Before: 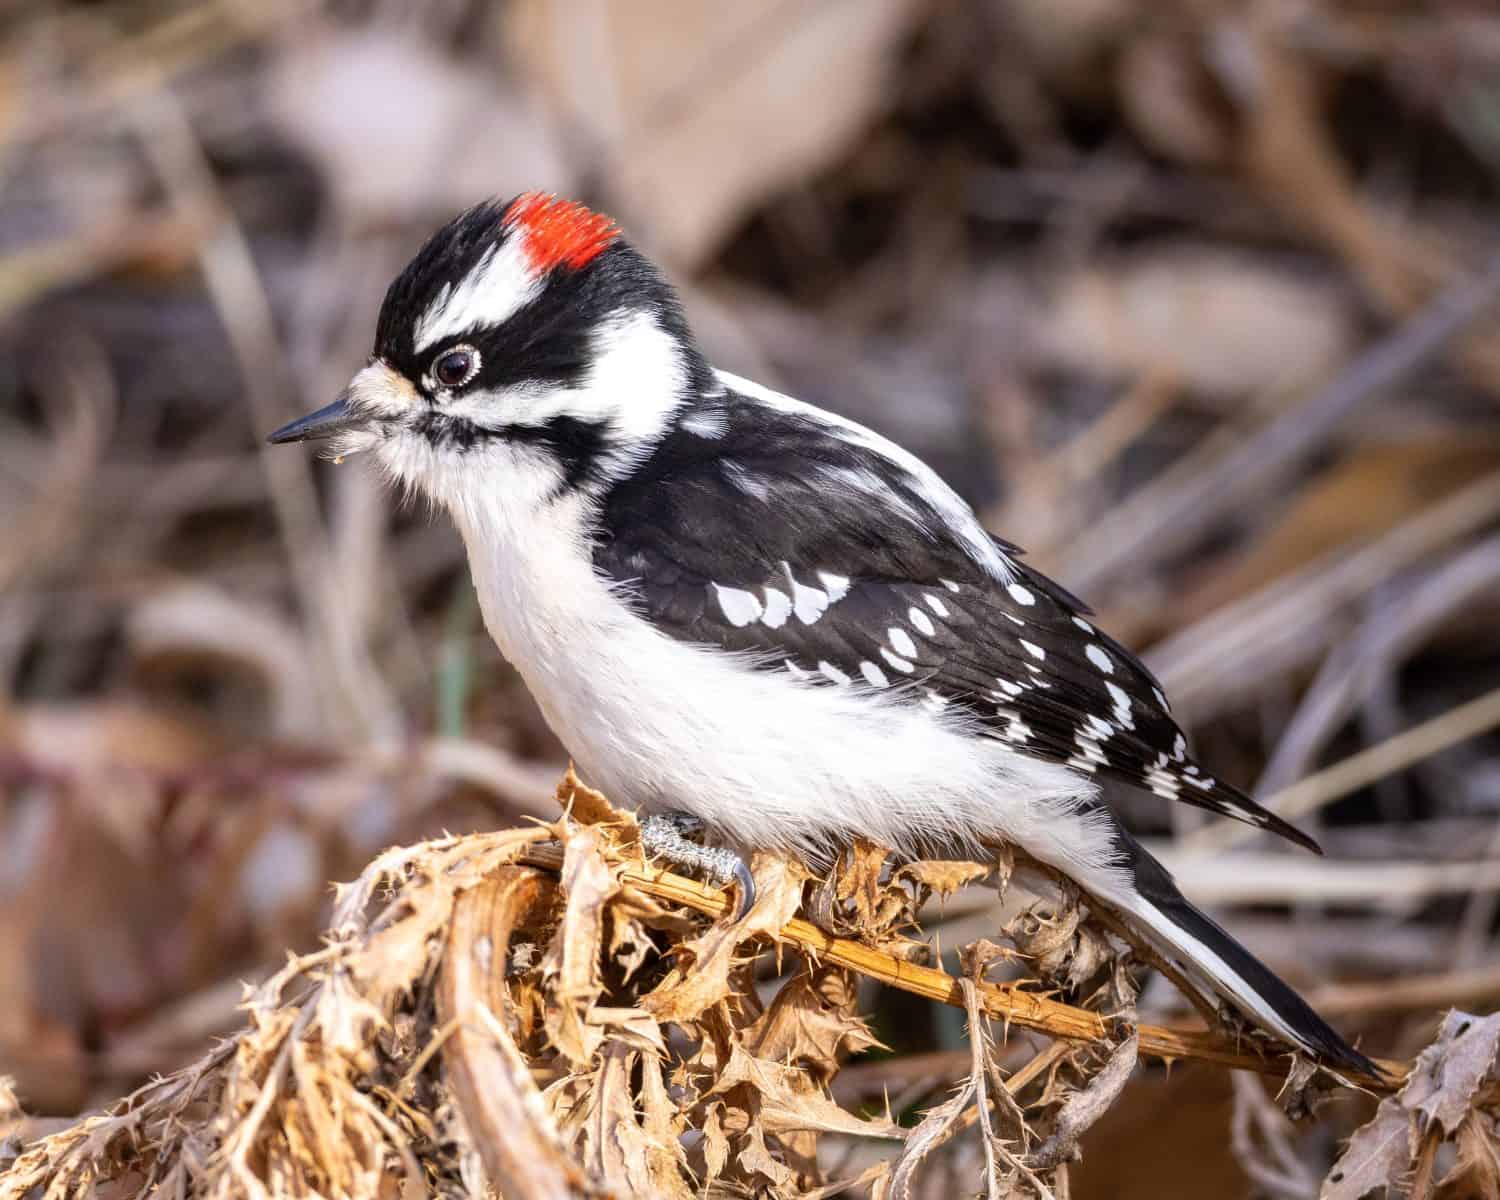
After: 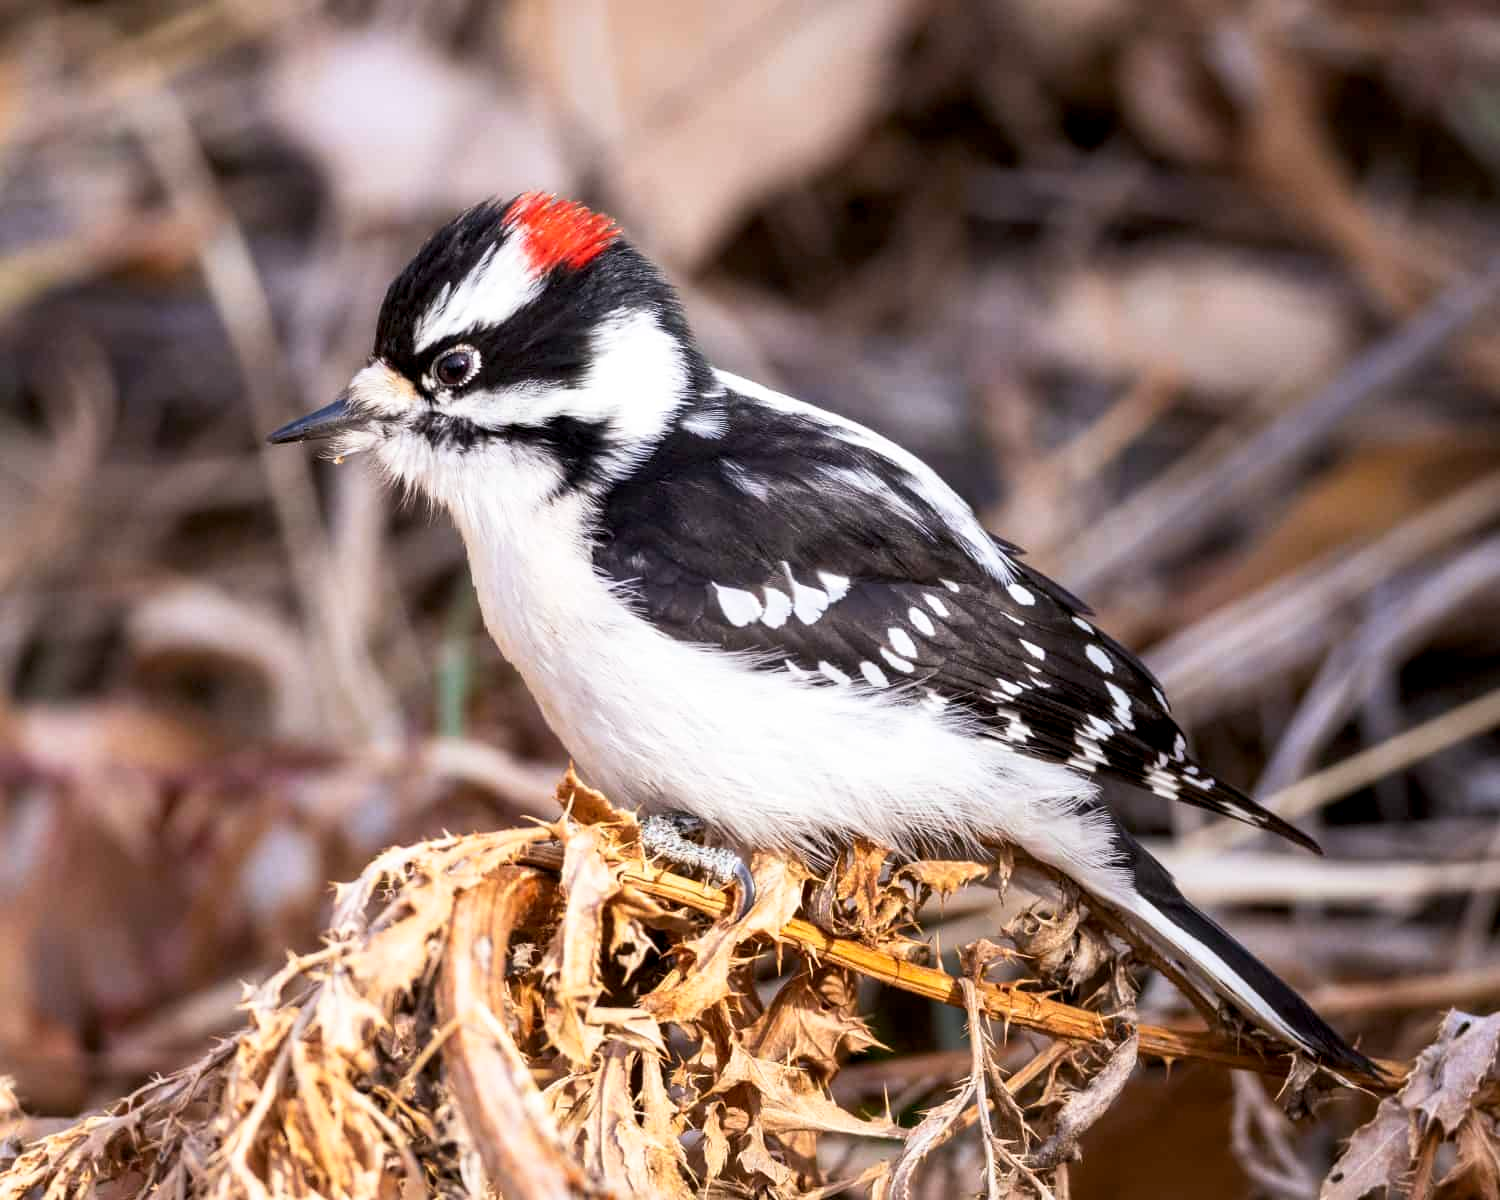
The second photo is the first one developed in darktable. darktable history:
tone curve: curves: ch0 [(0, 0) (0.003, 0.003) (0.011, 0.012) (0.025, 0.026) (0.044, 0.047) (0.069, 0.073) (0.1, 0.105) (0.136, 0.143) (0.177, 0.187) (0.224, 0.237) (0.277, 0.293) (0.335, 0.354) (0.399, 0.422) (0.468, 0.495) (0.543, 0.574) (0.623, 0.659) (0.709, 0.749) (0.801, 0.846) (0.898, 0.932) (1, 1)], preserve colors none
color look up table: target L [67.19, 47.06, 33.19, 100, 65.9, 63.76, 56.32, 47.38, 38.02, 29.3, 52.26, 52.02, 32.73, 24.36, 20.85, 85.76, 77.54, 66.1, 65.71, 45.62, 44.88, 42.83, 26.33, 10.88, 0 ×25], target a [-22.99, -38.11, -14.82, -0.001, 14.1, 18.05, 32.95, 47.07, 49.83, 13.28, 6.475, 44.4, 10.95, 22.66, 20.5, -1.222, -1.697, -26.29, -2.181, -16.21, -1.8, -4.304, -1.938, -0.861, 0 ×25], target b [55.63, 31.71, 21.21, 0.011, 64.6, 9.729, 51.26, 11.82, 24.86, 11.78, -30.03, -19.39, -52.16, -24.64, -56.42, -2.75, -4.055, -6.183, -4.729, -31.56, -4.119, -29.8, -4.08, -1.867, 0 ×25], num patches 24
